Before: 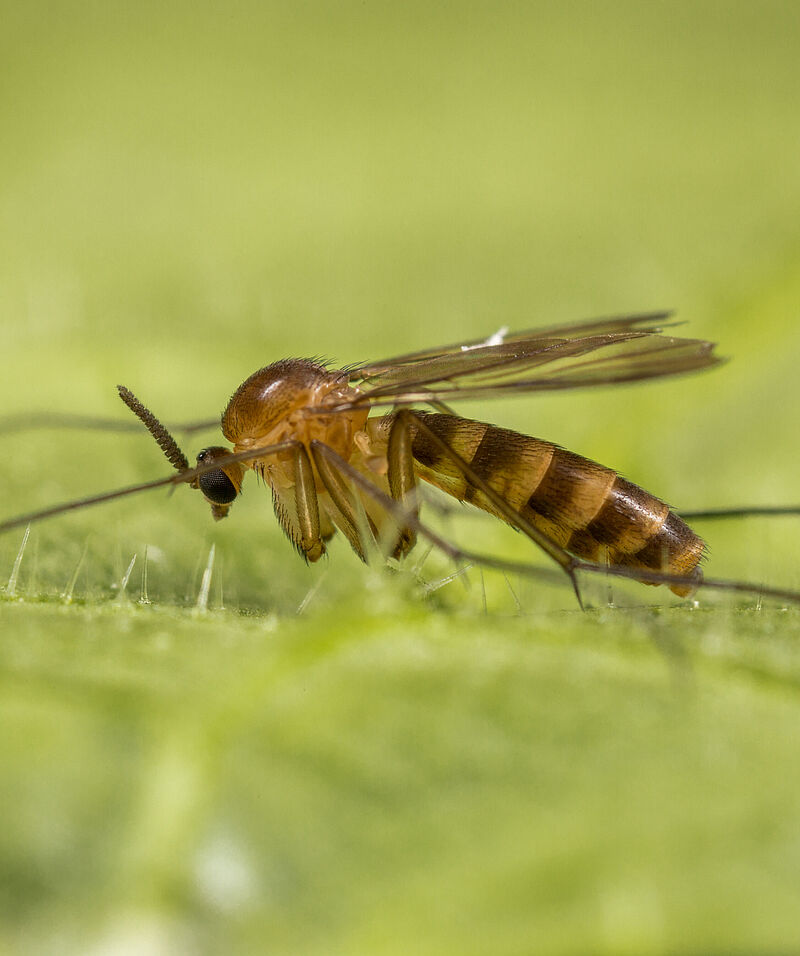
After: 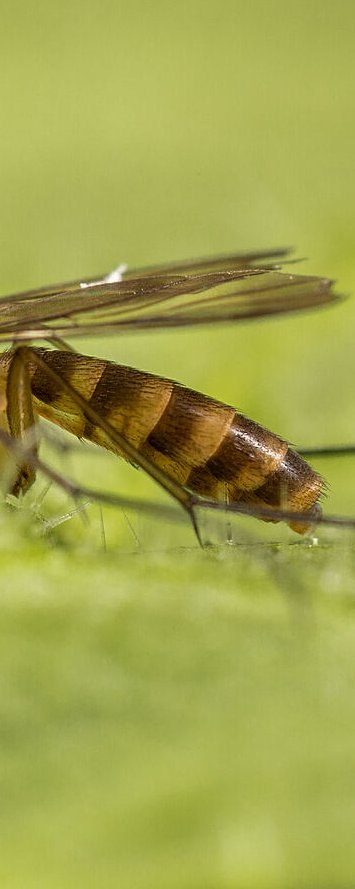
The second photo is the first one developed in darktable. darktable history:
crop: left 47.628%, top 6.643%, right 7.874%
sharpen: amount 0.2
